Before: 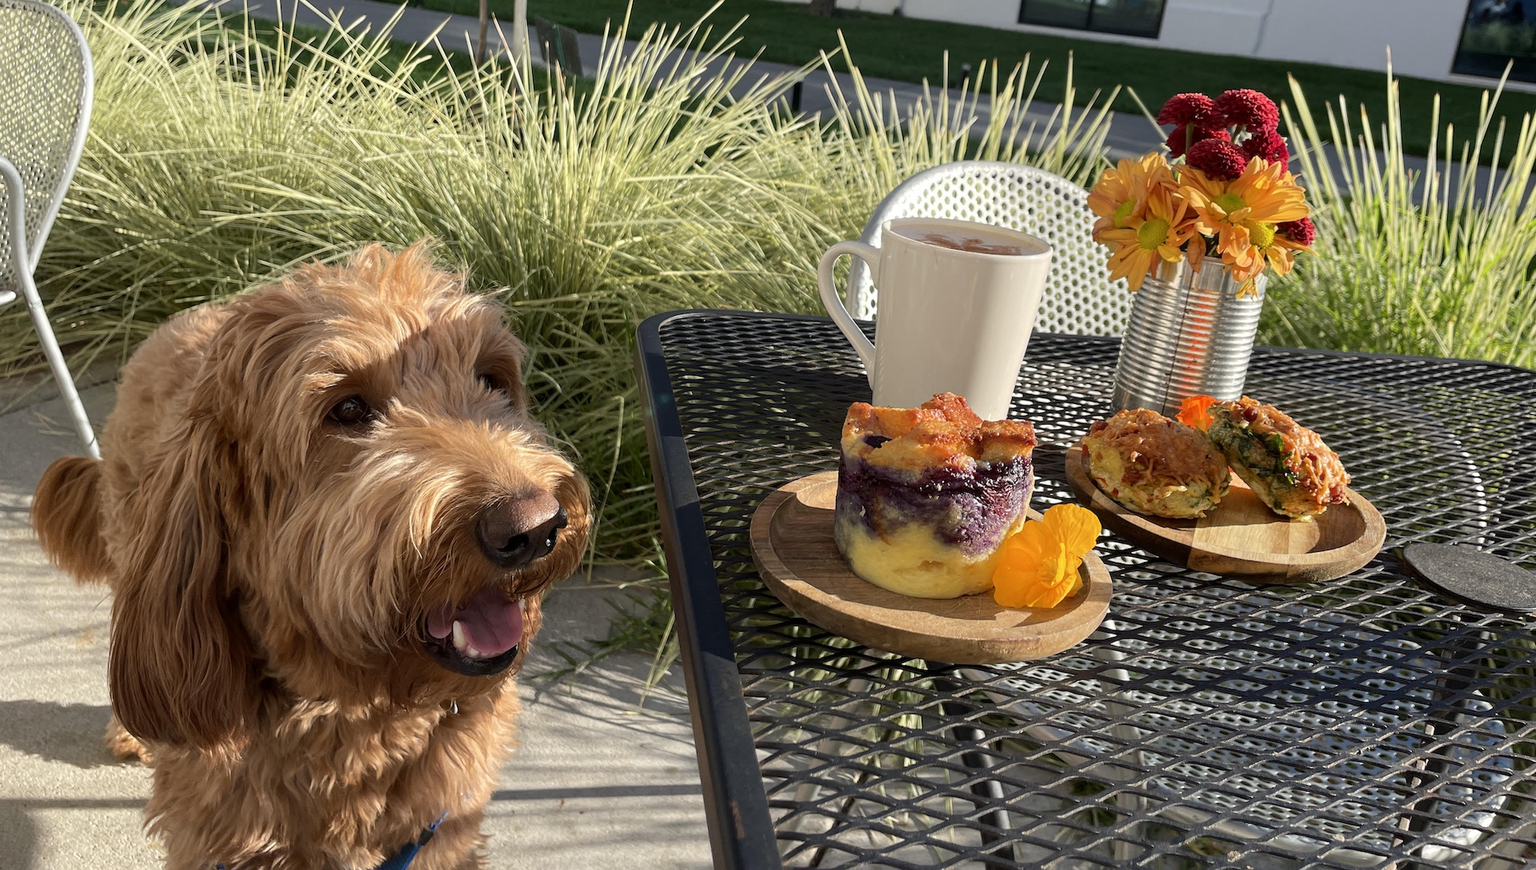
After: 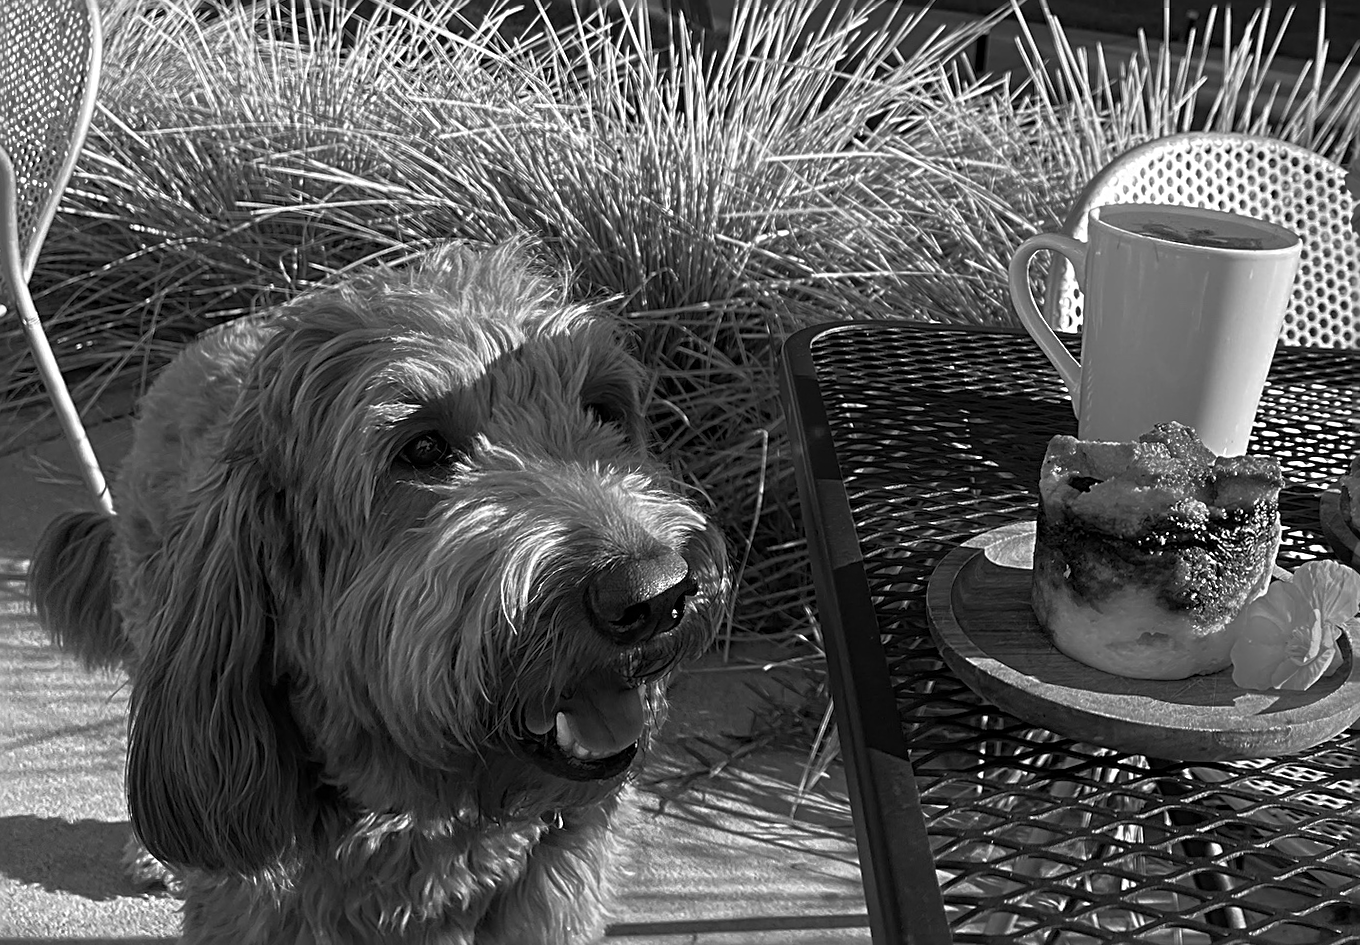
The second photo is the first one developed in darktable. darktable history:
sharpen: radius 2.817, amount 0.715
rotate and perspective: rotation -0.45°, automatic cropping original format, crop left 0.008, crop right 0.992, crop top 0.012, crop bottom 0.988
monochrome: on, module defaults
crop: top 5.803%, right 27.864%, bottom 5.804%
white balance: red 0.974, blue 1.044
rgb curve: curves: ch0 [(0, 0) (0.415, 0.237) (1, 1)]
